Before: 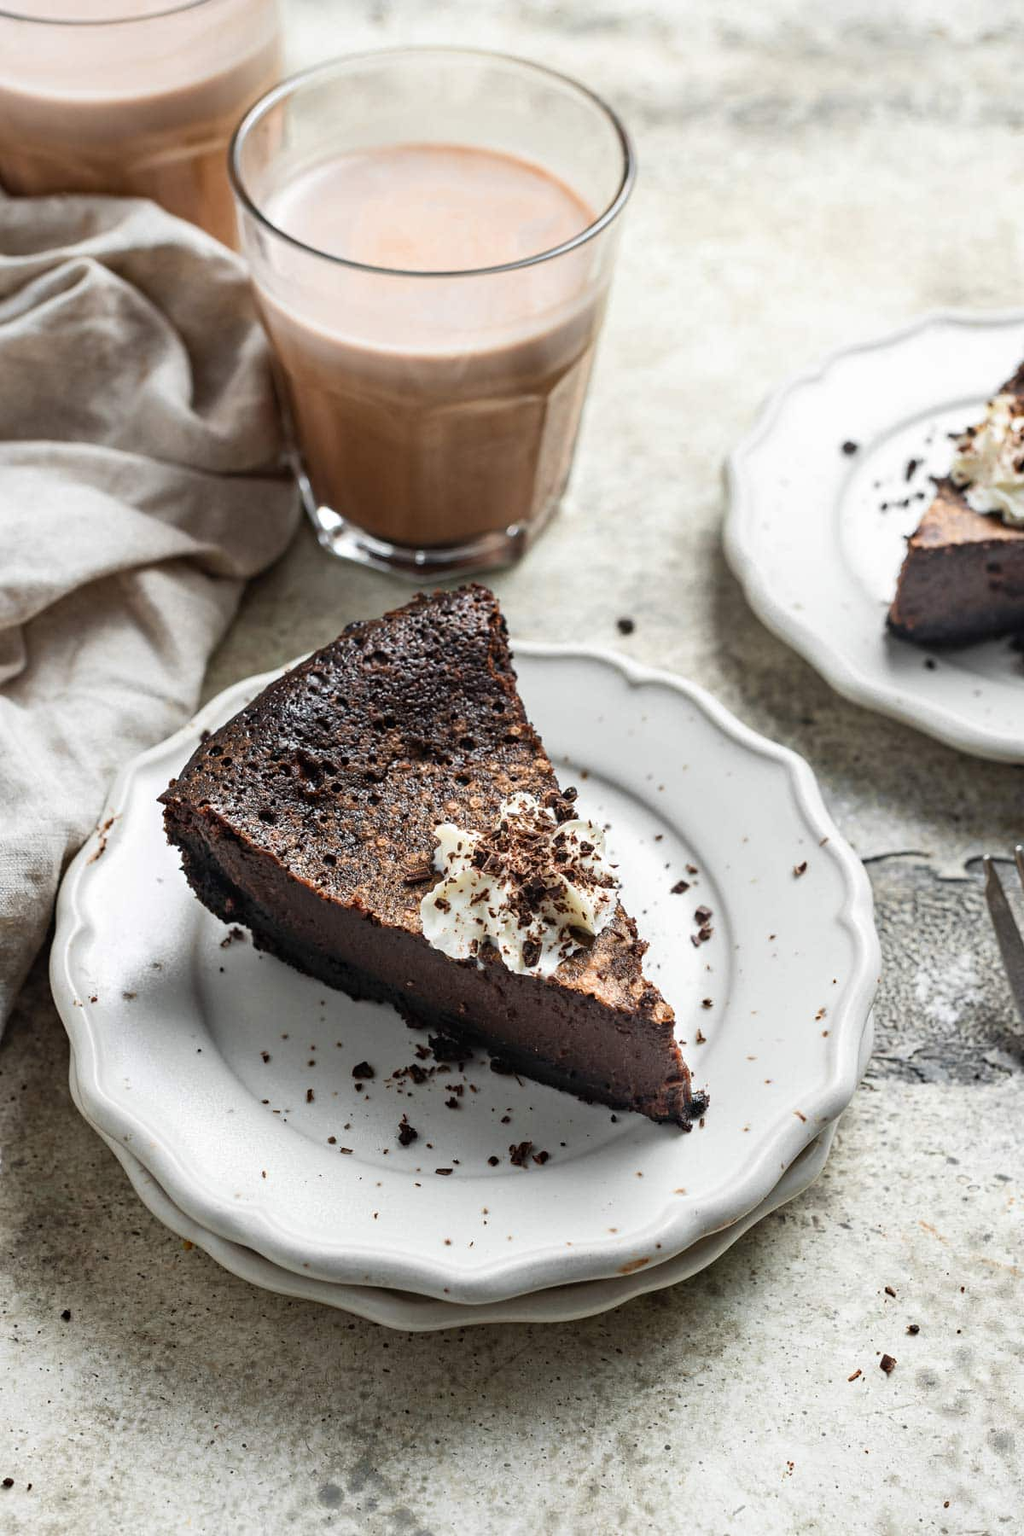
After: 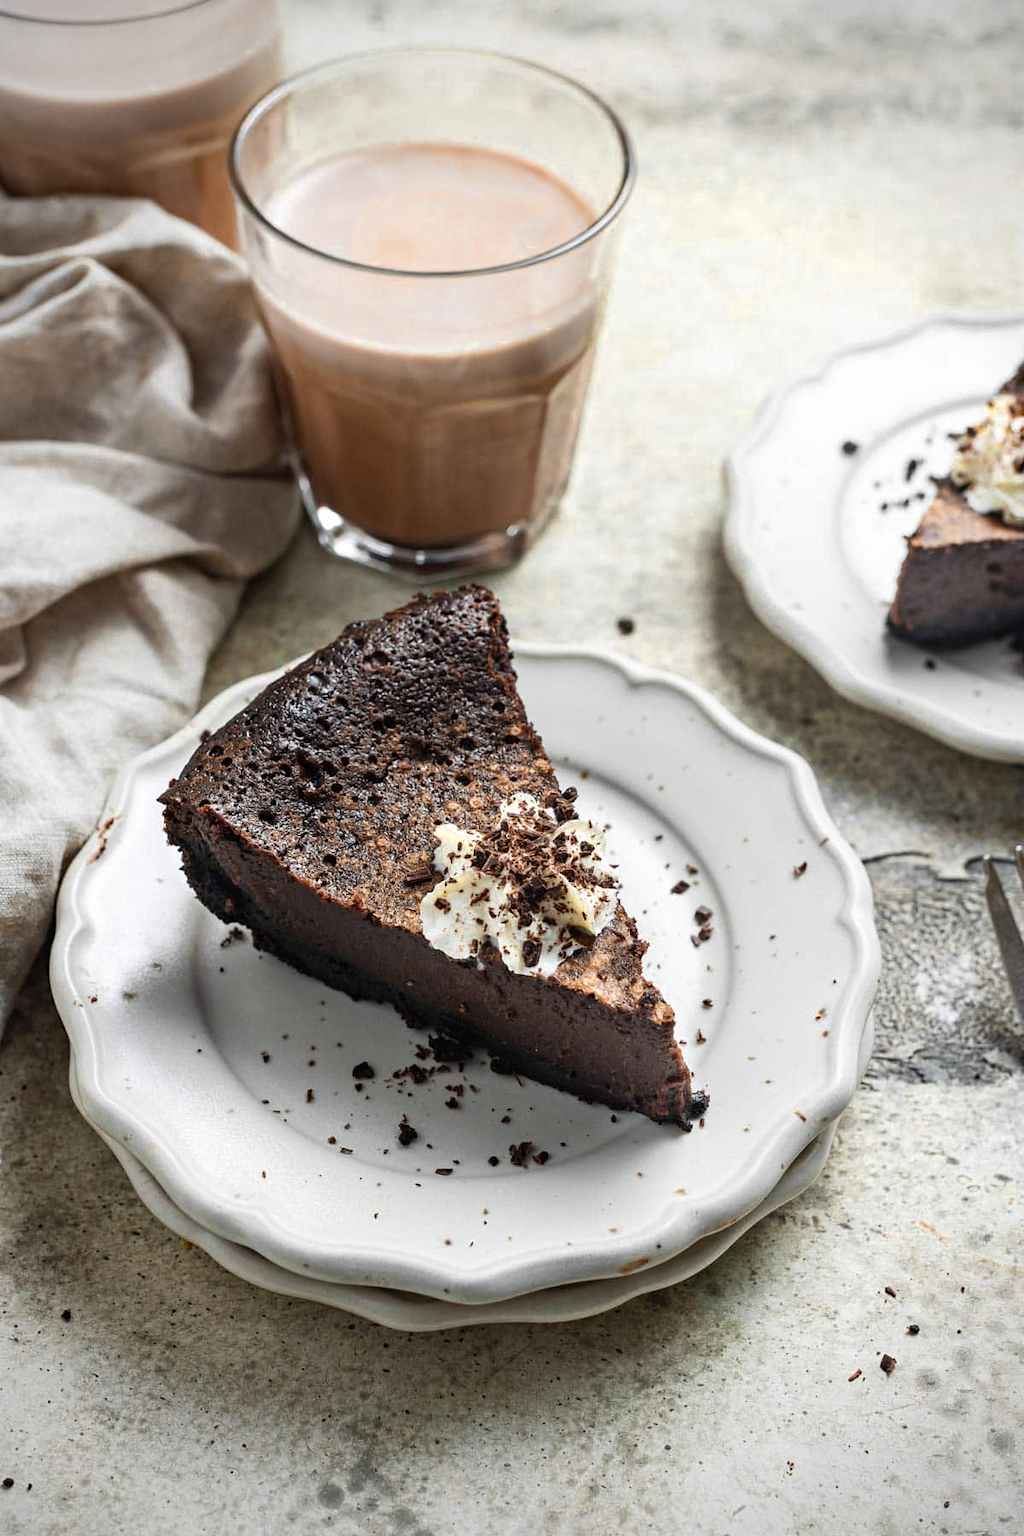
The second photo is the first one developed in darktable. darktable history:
vignetting: unbound false
color zones: curves: ch0 [(0, 0.485) (0.178, 0.476) (0.261, 0.623) (0.411, 0.403) (0.708, 0.603) (0.934, 0.412)]; ch1 [(0.003, 0.485) (0.149, 0.496) (0.229, 0.584) (0.326, 0.551) (0.484, 0.262) (0.757, 0.643)]
